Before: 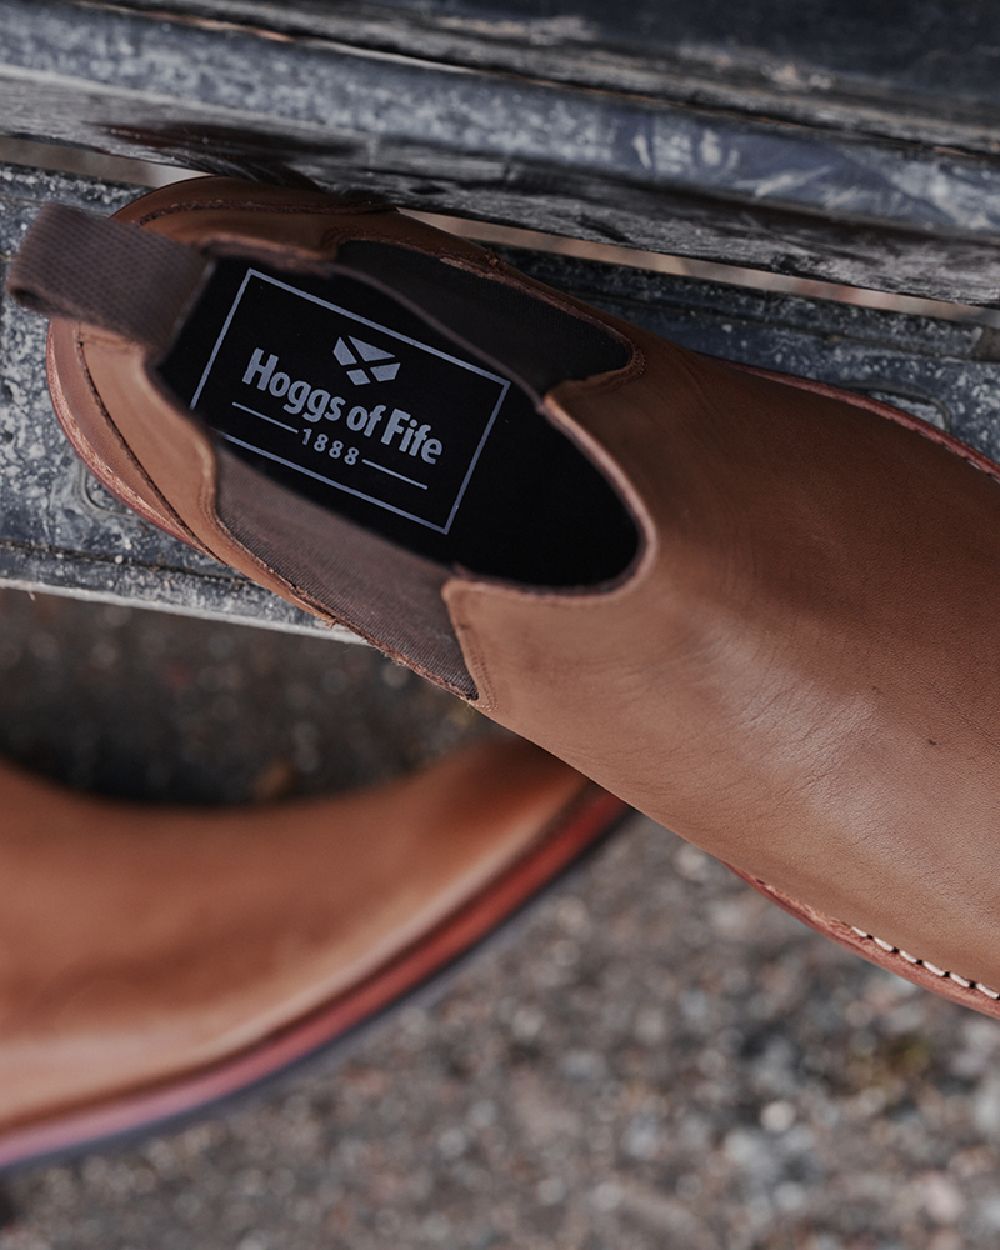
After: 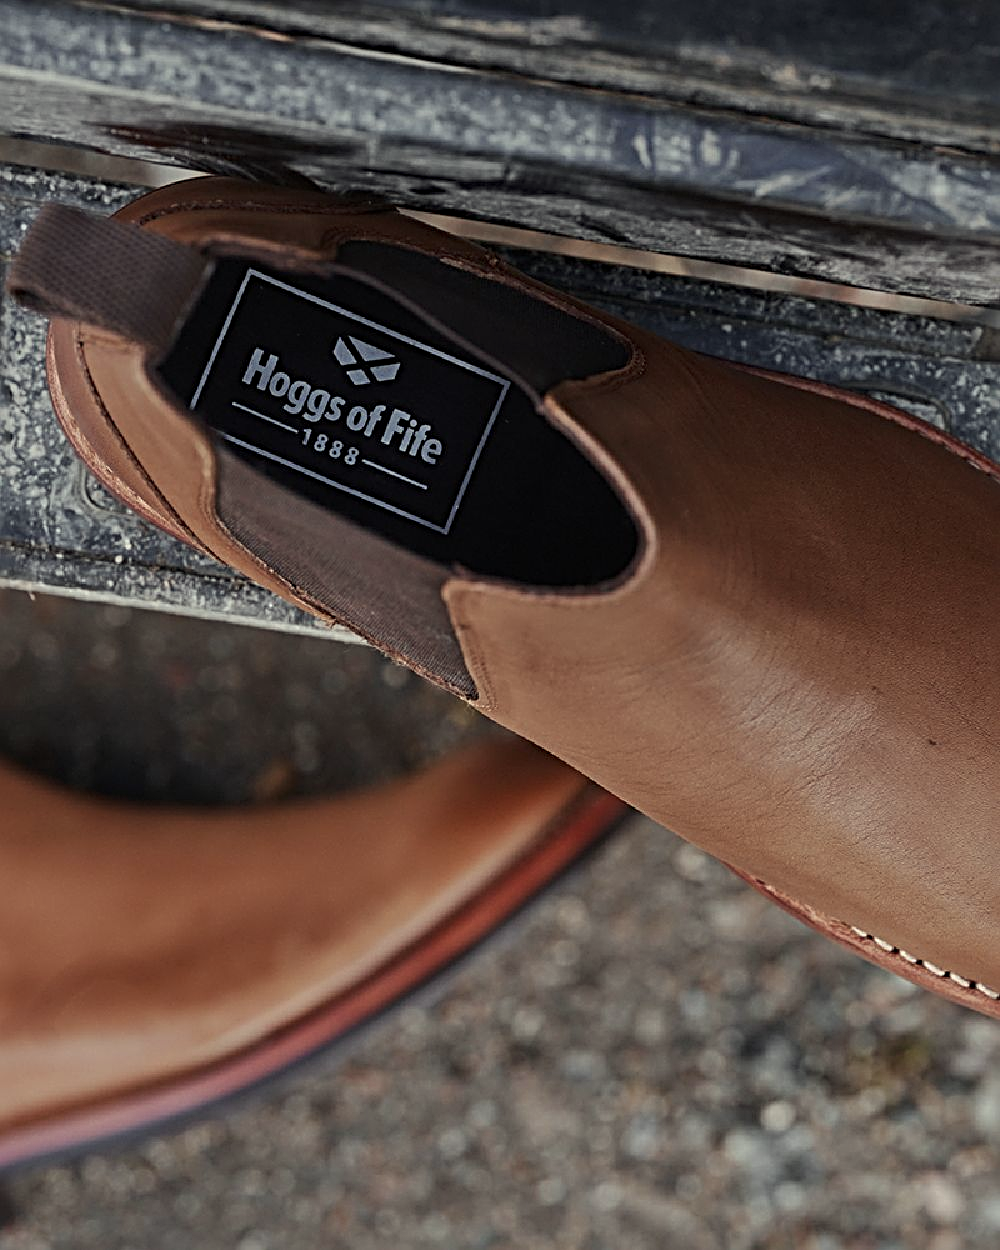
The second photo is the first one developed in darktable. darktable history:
sharpen: radius 4
color correction: highlights a* -4.28, highlights b* 6.53
